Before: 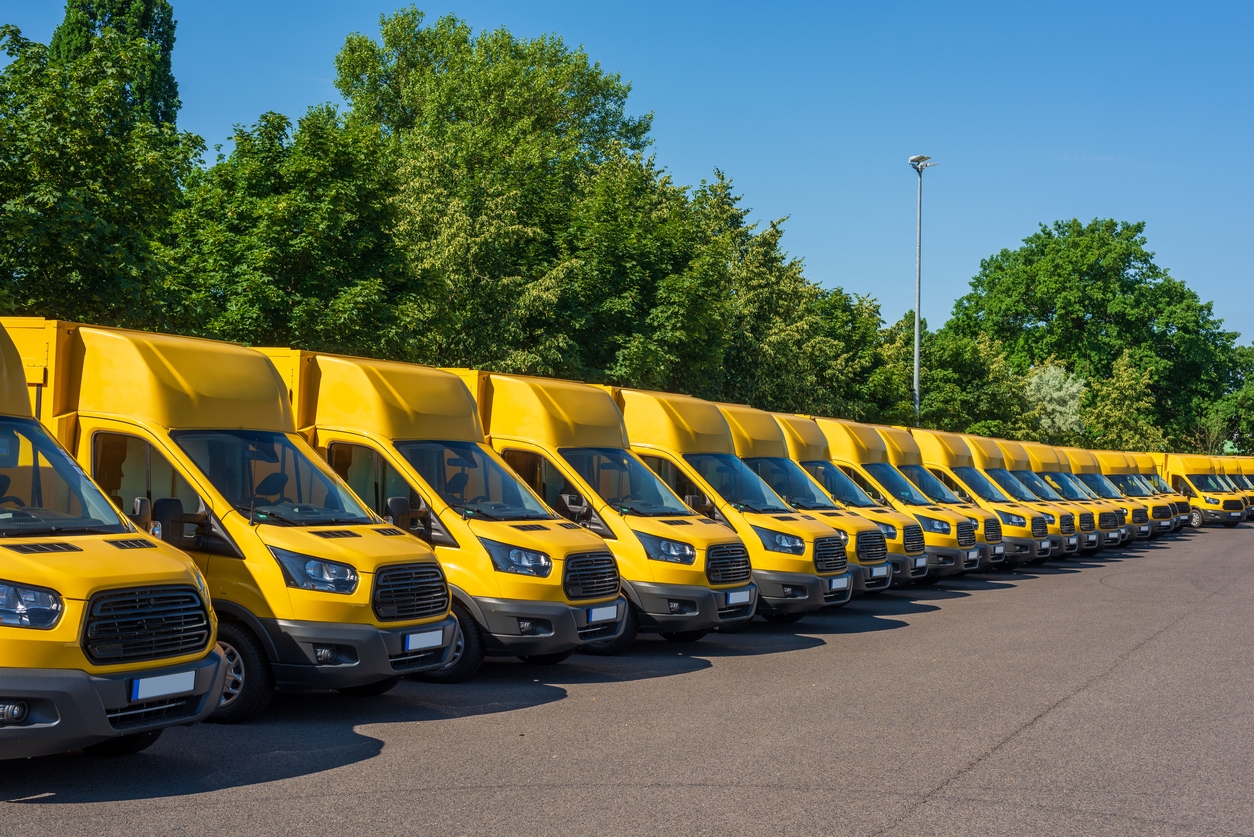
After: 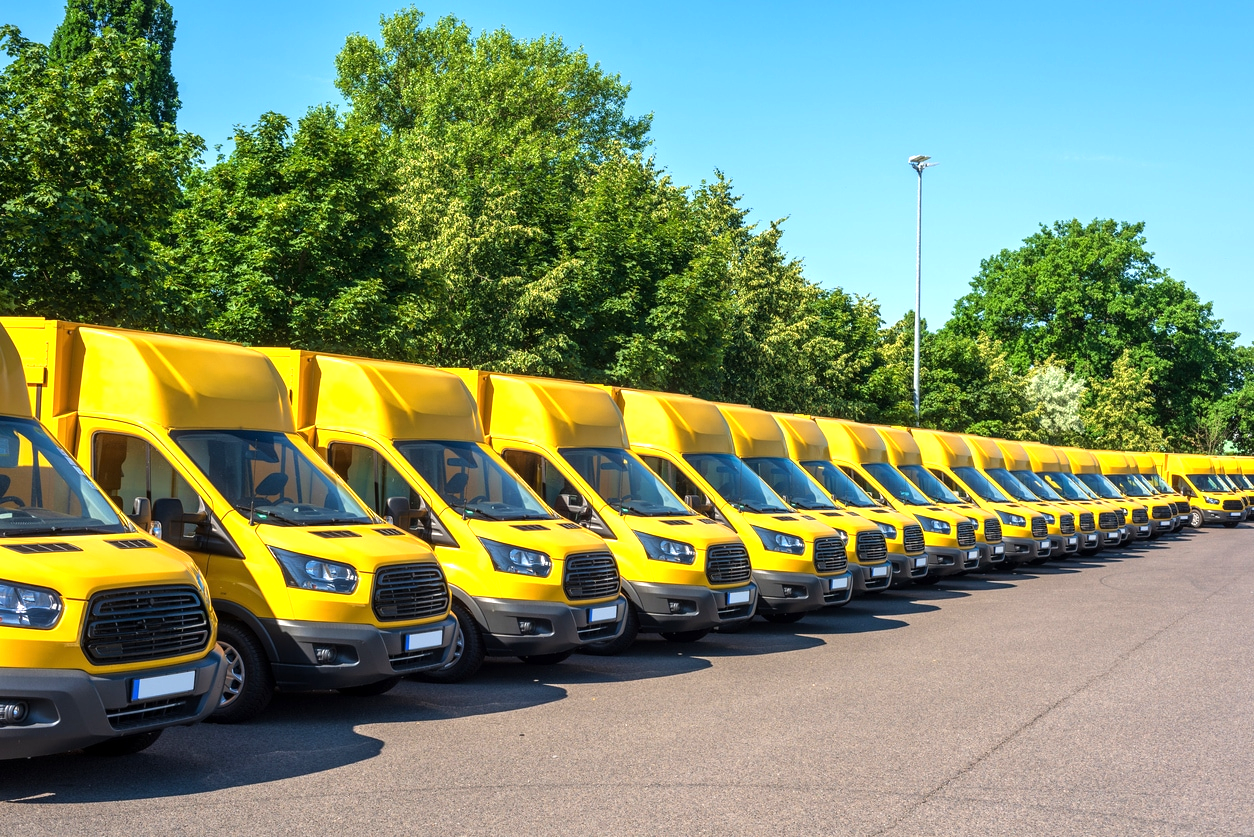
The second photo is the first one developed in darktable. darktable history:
exposure: exposure 0.563 EV, compensate exposure bias true, compensate highlight preservation false
tone equalizer: -8 EV -0.414 EV, -7 EV -0.412 EV, -6 EV -0.296 EV, -5 EV -0.231 EV, -3 EV 0.229 EV, -2 EV 0.352 EV, -1 EV 0.402 EV, +0 EV 0.393 EV
